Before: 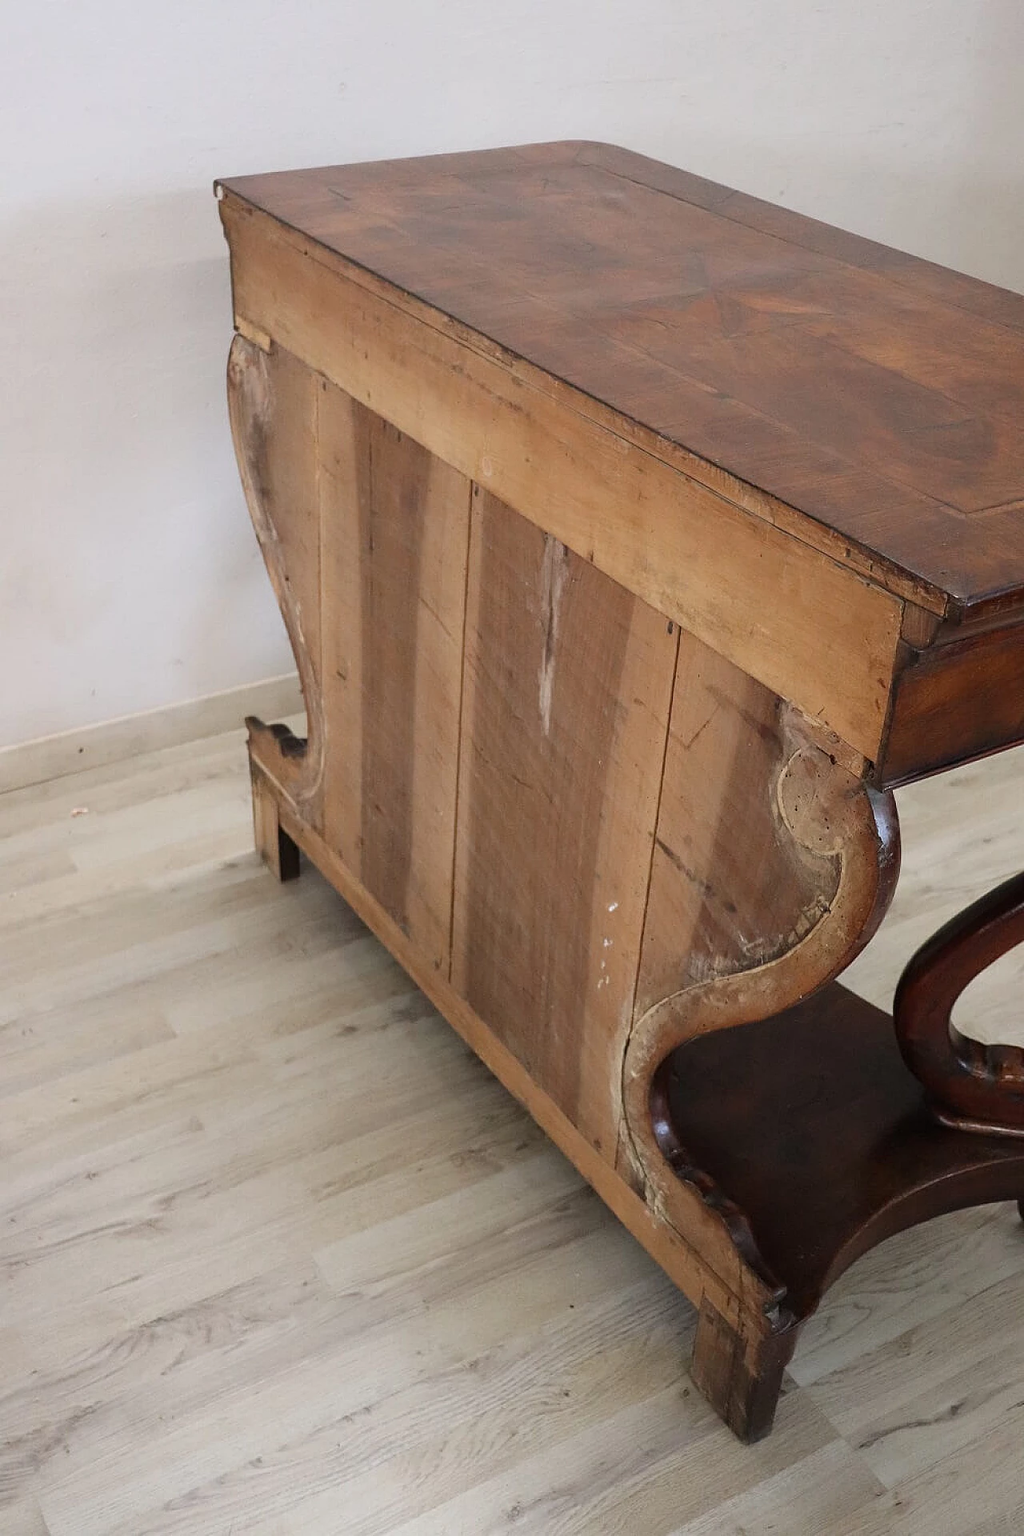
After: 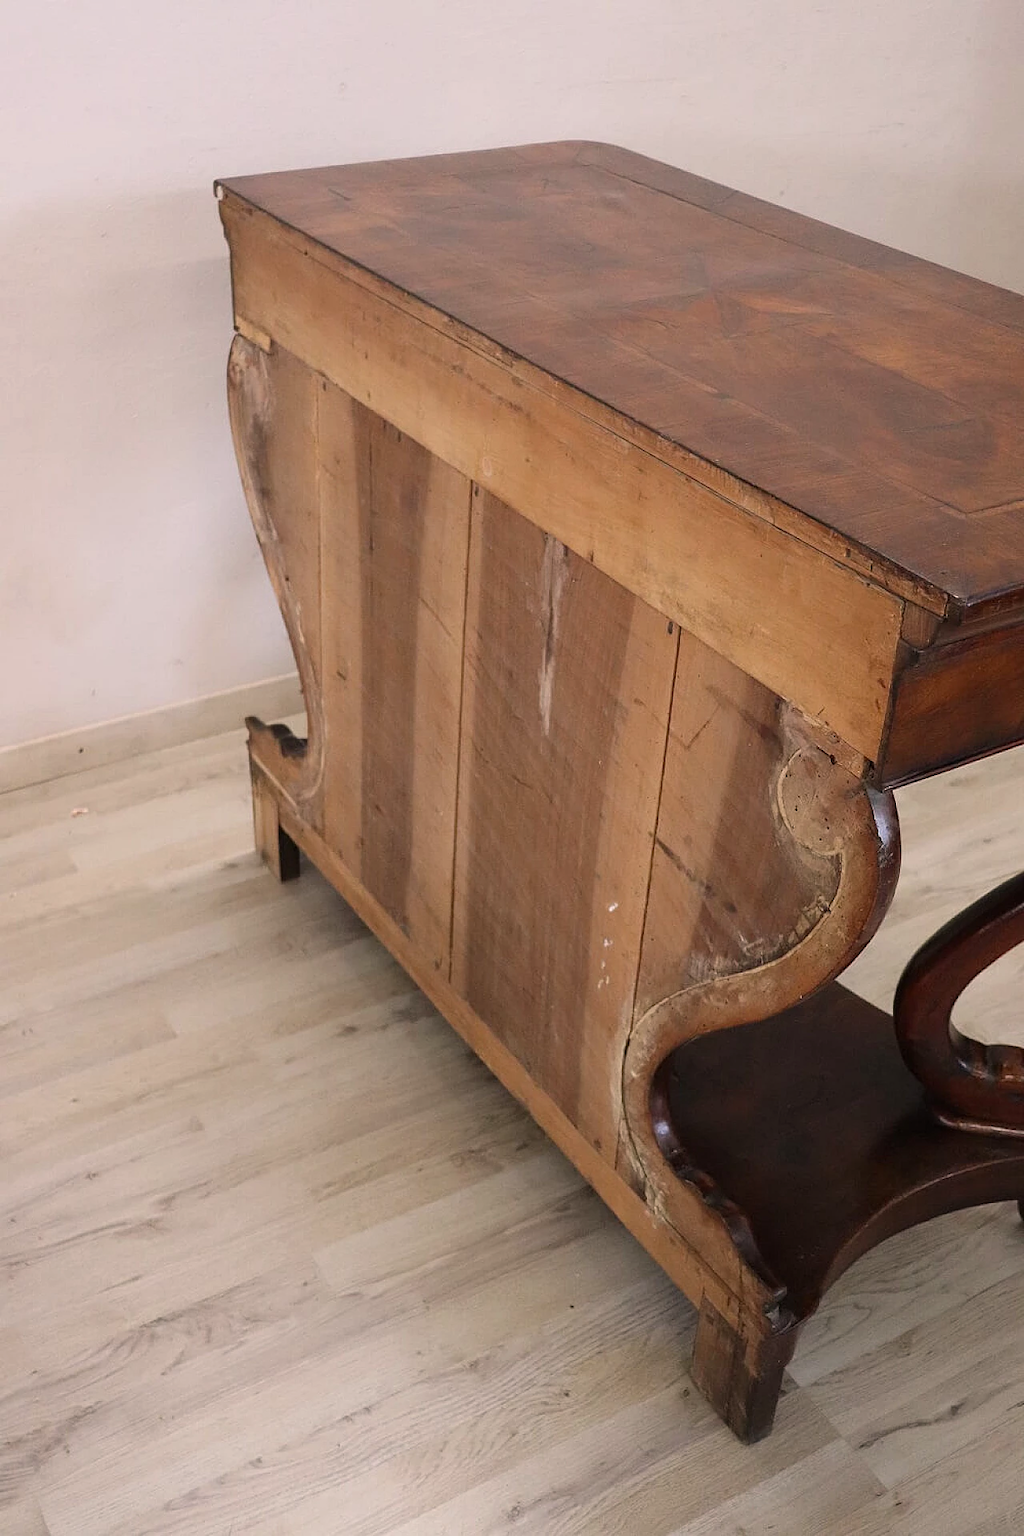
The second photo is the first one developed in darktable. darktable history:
color correction: highlights a* 5.73, highlights b* 4.79
